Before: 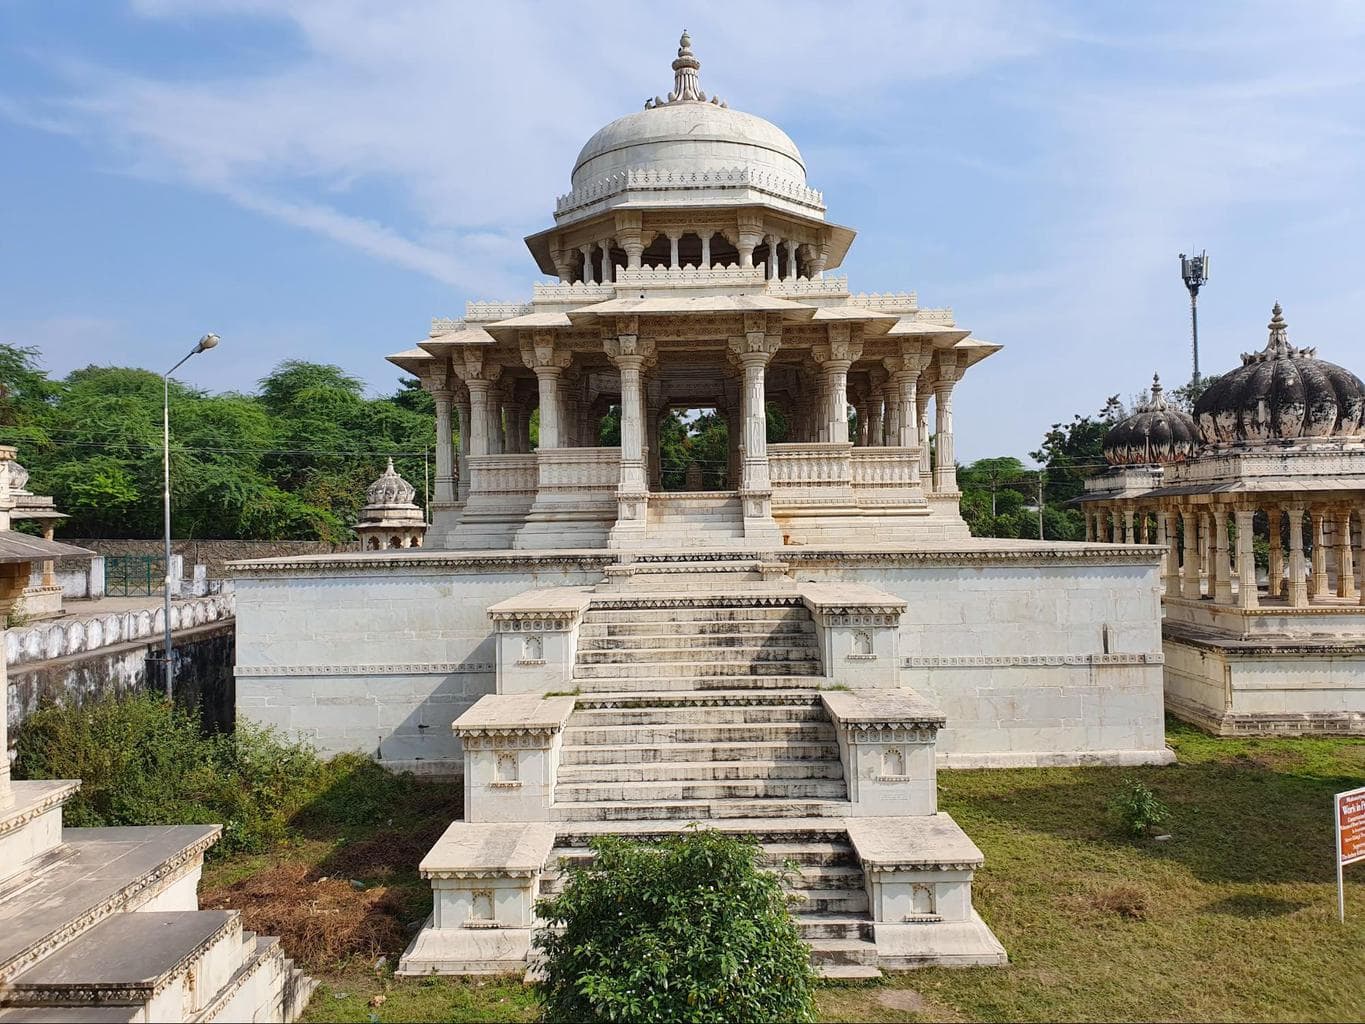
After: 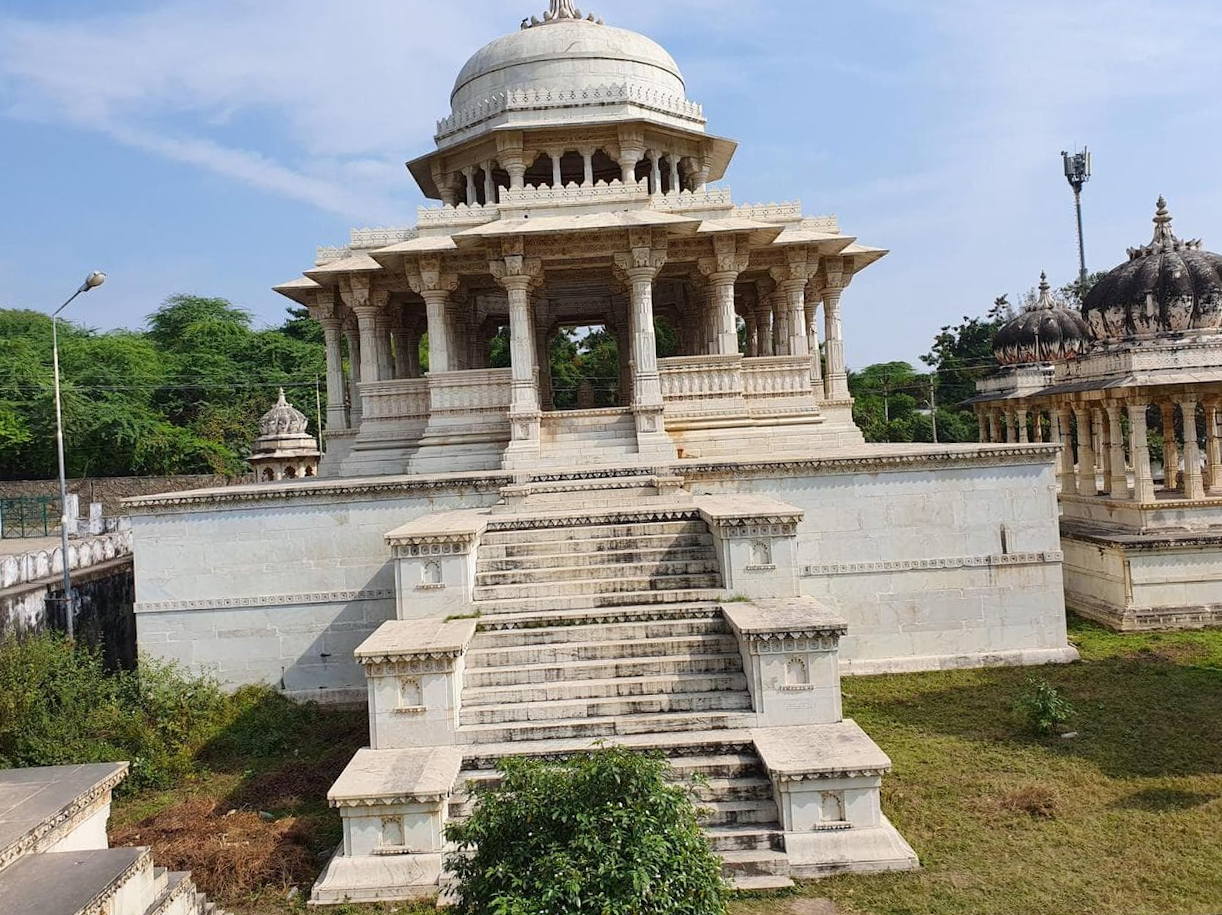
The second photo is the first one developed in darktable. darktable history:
contrast brightness saturation: contrast 0.048
crop and rotate: angle 2.41°, left 5.523%, top 5.699%
